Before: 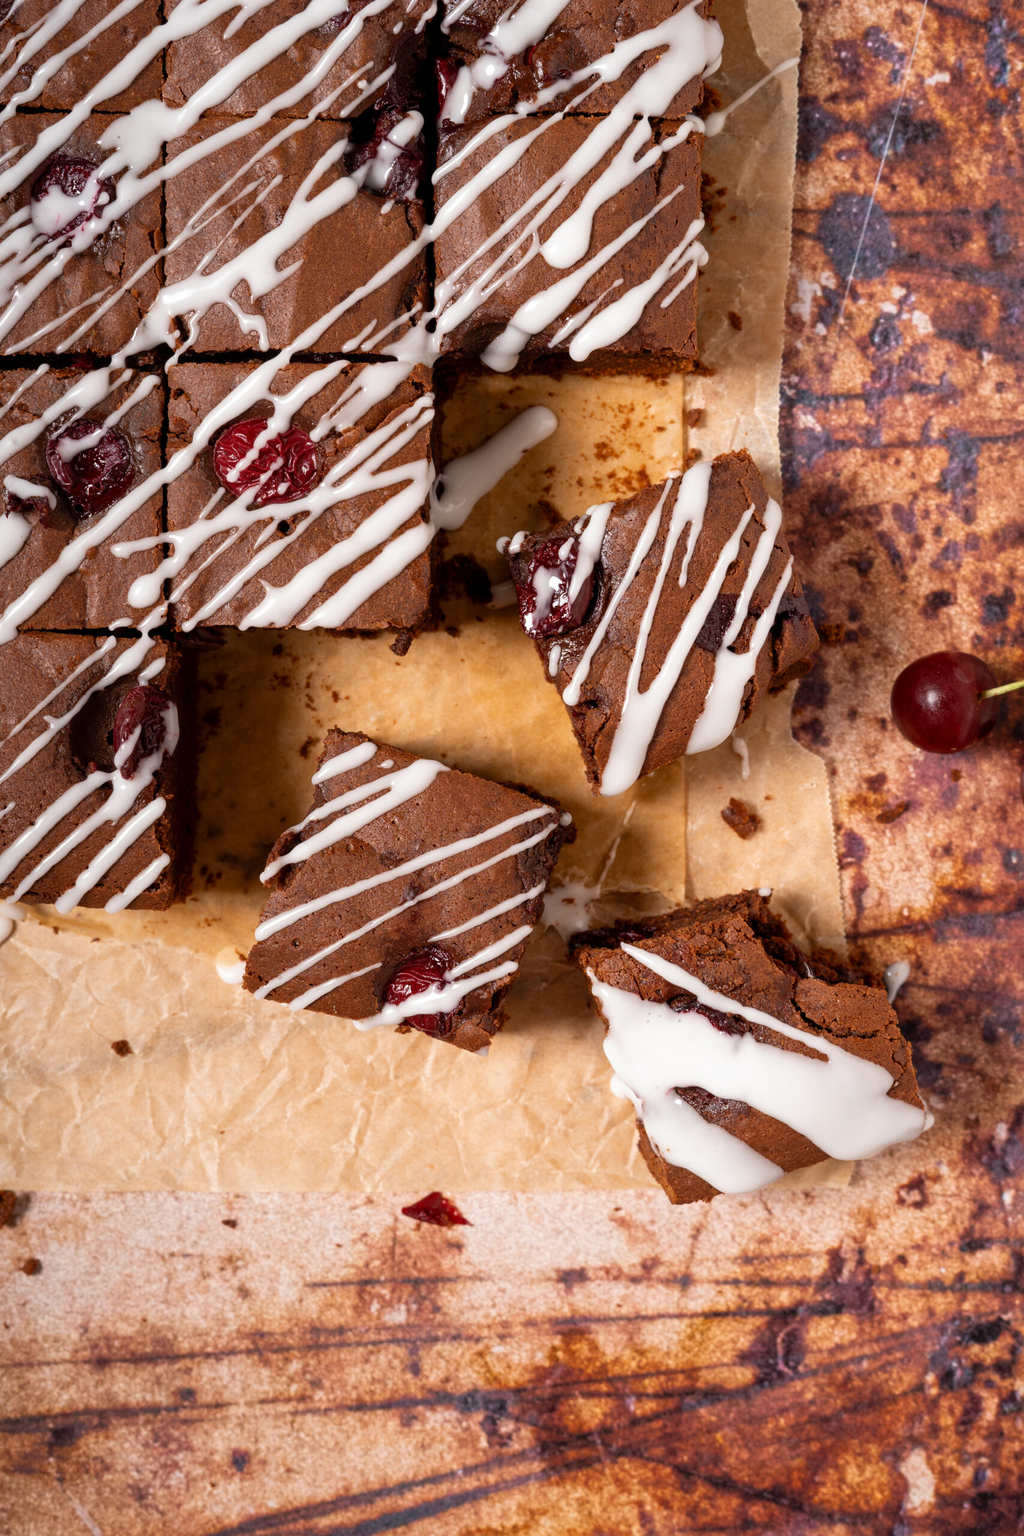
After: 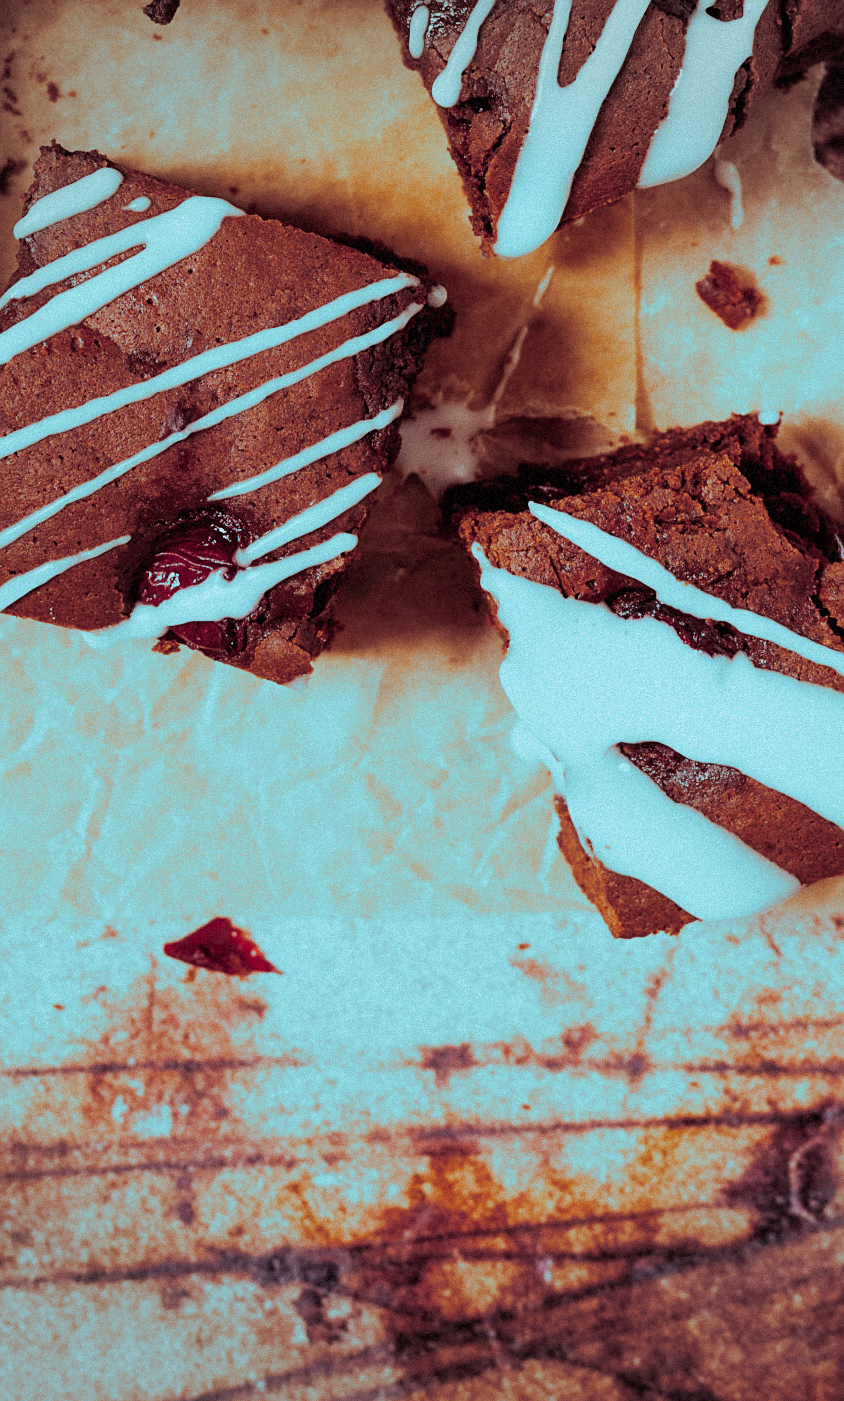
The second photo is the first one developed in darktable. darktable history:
sigmoid: skew -0.2, preserve hue 0%, red attenuation 0.1, red rotation 0.035, green attenuation 0.1, green rotation -0.017, blue attenuation 0.15, blue rotation -0.052, base primaries Rec2020
contrast equalizer: octaves 7, y [[0.502, 0.505, 0.512, 0.529, 0.564, 0.588], [0.5 ×6], [0.502, 0.505, 0.512, 0.529, 0.564, 0.588], [0, 0.001, 0.001, 0.004, 0.008, 0.011], [0, 0.001, 0.001, 0.004, 0.008, 0.011]], mix -1
vignetting: fall-off start 91%, fall-off radius 39.39%, brightness -0.182, saturation -0.3, width/height ratio 1.219, shape 1.3, dithering 8-bit output, unbound false
sharpen: on, module defaults
crop: left 29.672%, top 41.786%, right 20.851%, bottom 3.487%
exposure: black level correction 0.001, compensate highlight preservation false
split-toning: shadows › hue 327.6°, highlights › hue 198°, highlights › saturation 0.55, balance -21.25, compress 0%
grain: mid-tones bias 0%
